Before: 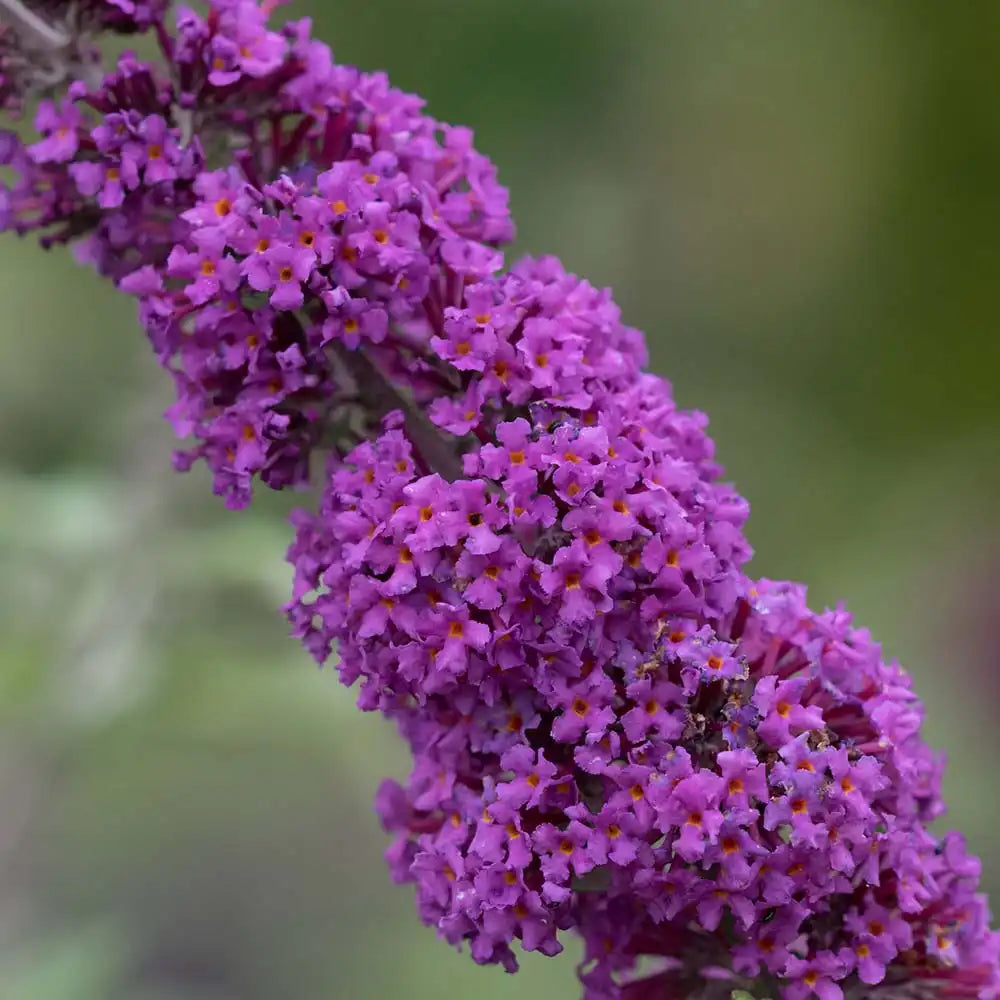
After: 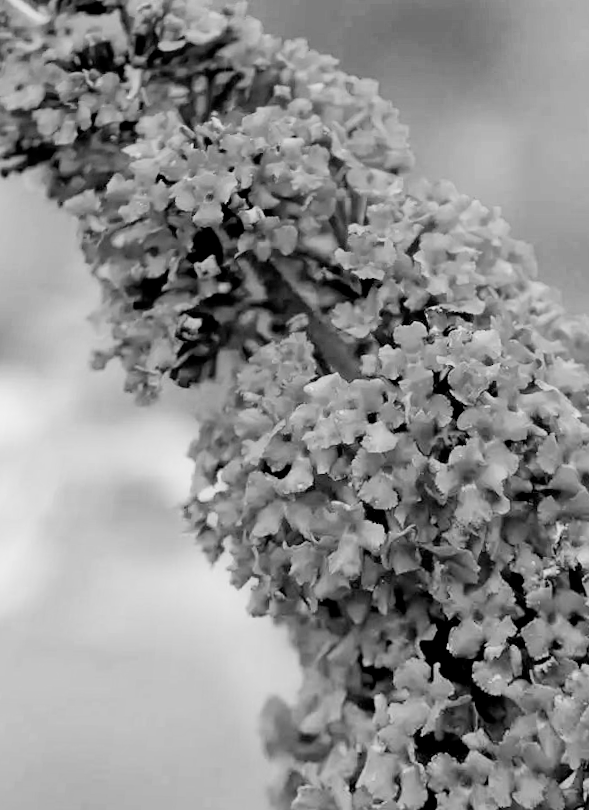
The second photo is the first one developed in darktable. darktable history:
color balance rgb: perceptual saturation grading › global saturation 20%, global vibrance 20%
tone equalizer: -8 EV -0.417 EV, -7 EV -0.389 EV, -6 EV -0.333 EV, -5 EV -0.222 EV, -3 EV 0.222 EV, -2 EV 0.333 EV, -1 EV 0.389 EV, +0 EV 0.417 EV, edges refinement/feathering 500, mask exposure compensation -1.57 EV, preserve details no
exposure: black level correction 0, exposure 1.1 EV, compensate highlight preservation false
rotate and perspective: rotation 0.72°, lens shift (vertical) -0.352, lens shift (horizontal) -0.051, crop left 0.152, crop right 0.859, crop top 0.019, crop bottom 0.964
rgb levels: levels [[0.013, 0.434, 0.89], [0, 0.5, 1], [0, 0.5, 1]]
monochrome: on, module defaults
crop: right 28.885%, bottom 16.626%
filmic rgb: black relative exposure -5 EV, hardness 2.88, contrast 1.2, highlights saturation mix -30%
